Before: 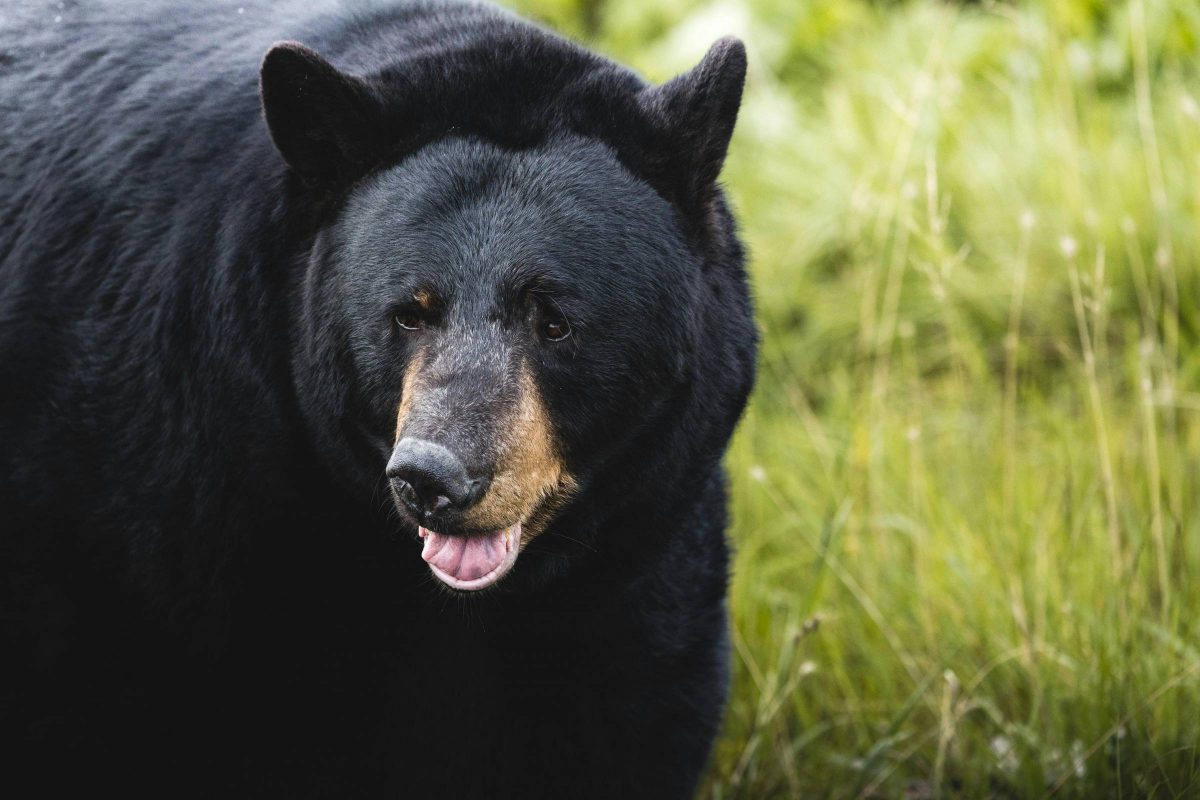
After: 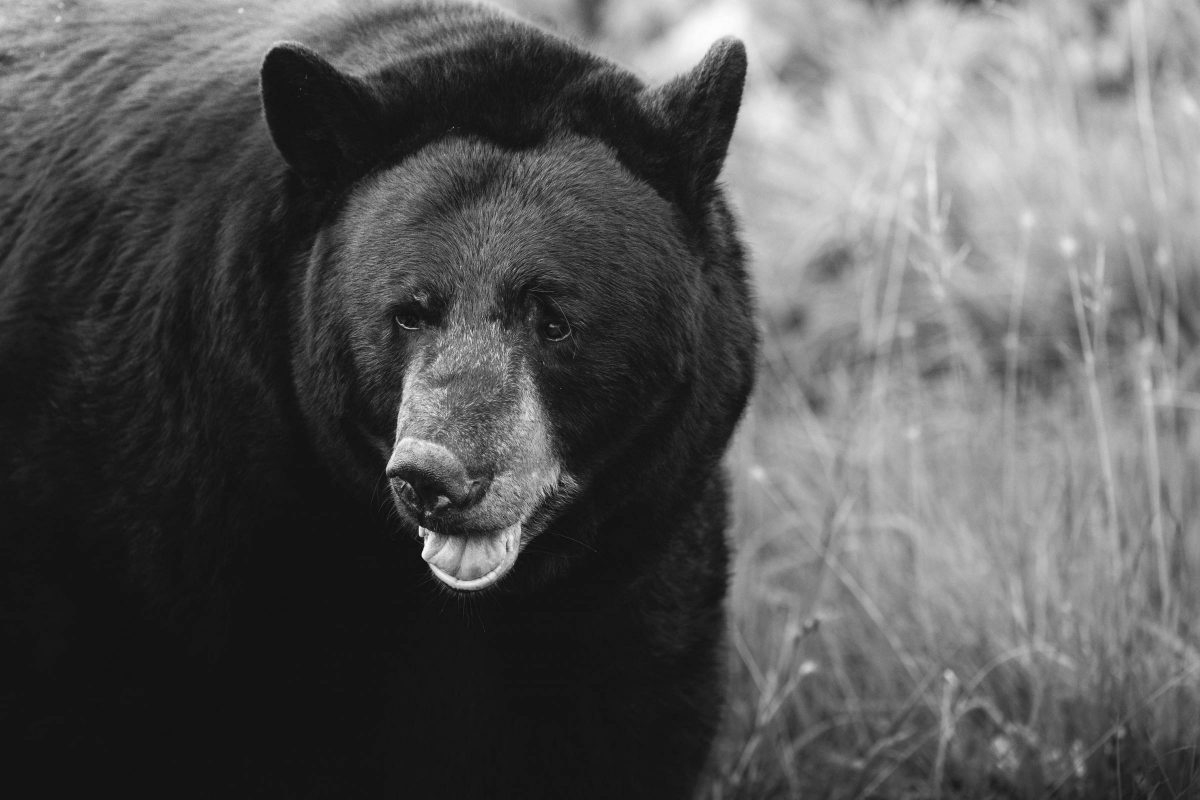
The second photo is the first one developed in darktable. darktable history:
color calibration: output gray [0.267, 0.423, 0.261, 0], gray › normalize channels true, illuminant same as pipeline (D50), adaptation none (bypass), x 0.333, y 0.334, temperature 5020.81 K, gamut compression 0.024
